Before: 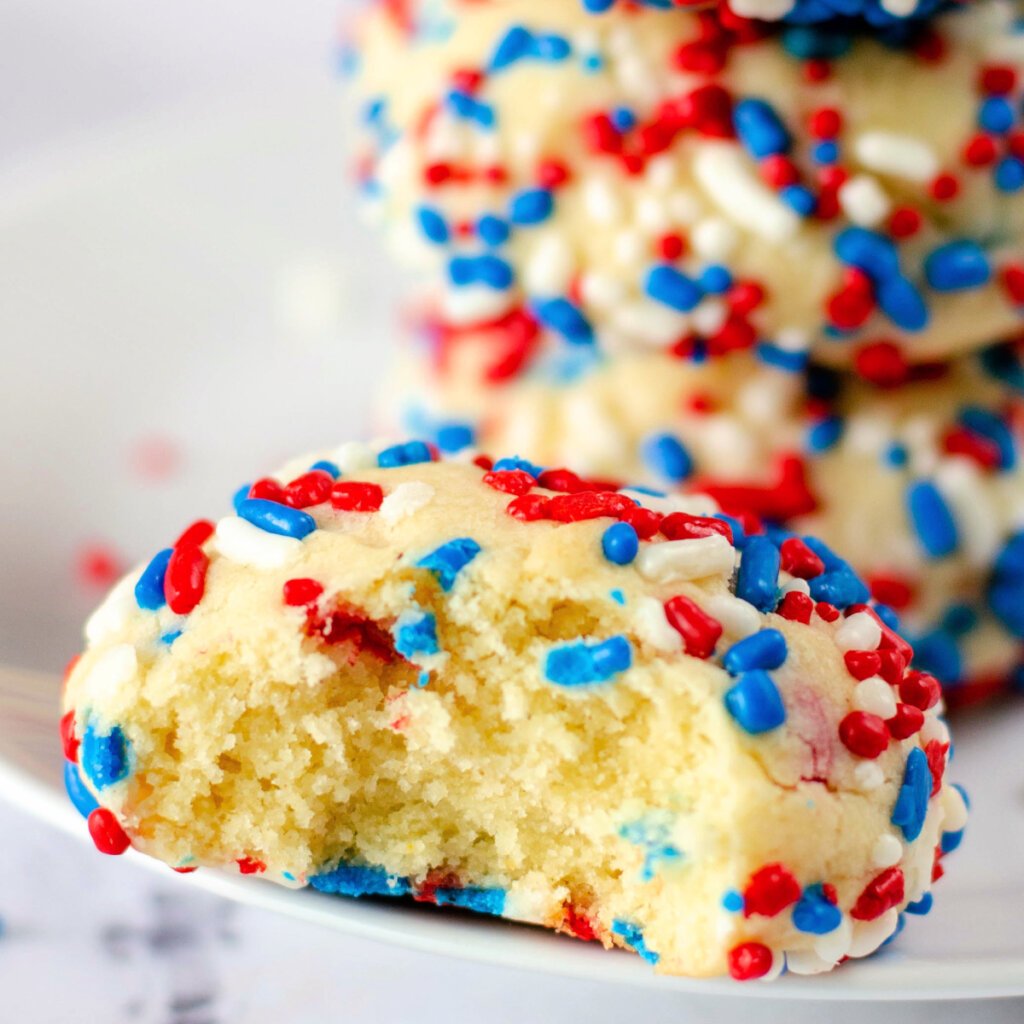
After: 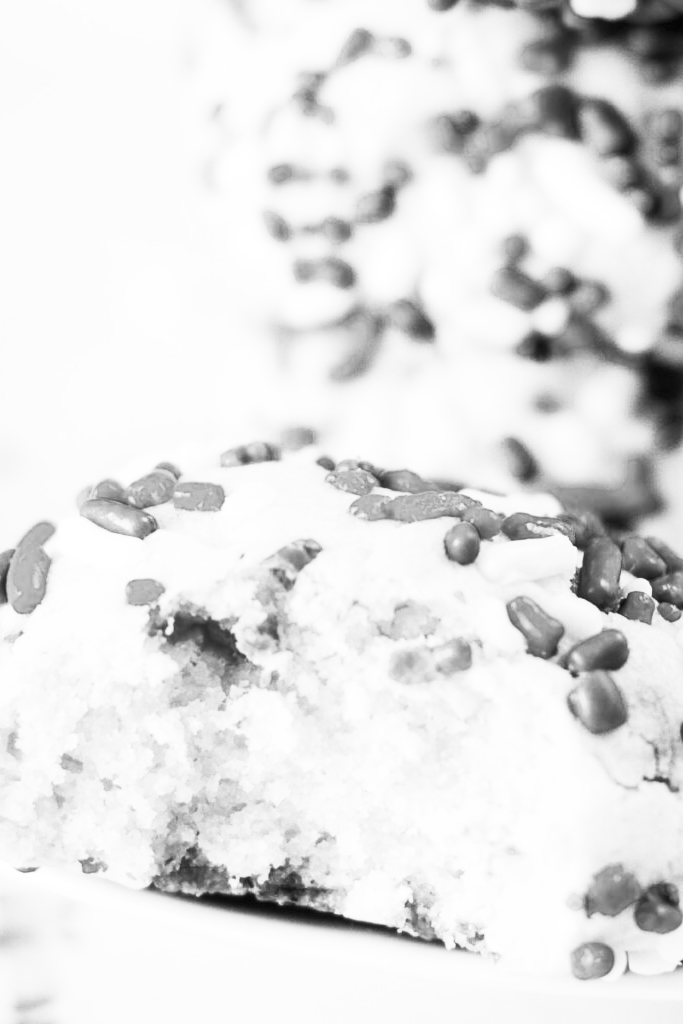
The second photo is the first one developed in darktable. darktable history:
crop and rotate: left 15.446%, right 17.836%
contrast brightness saturation: contrast 0.53, brightness 0.47, saturation -1
